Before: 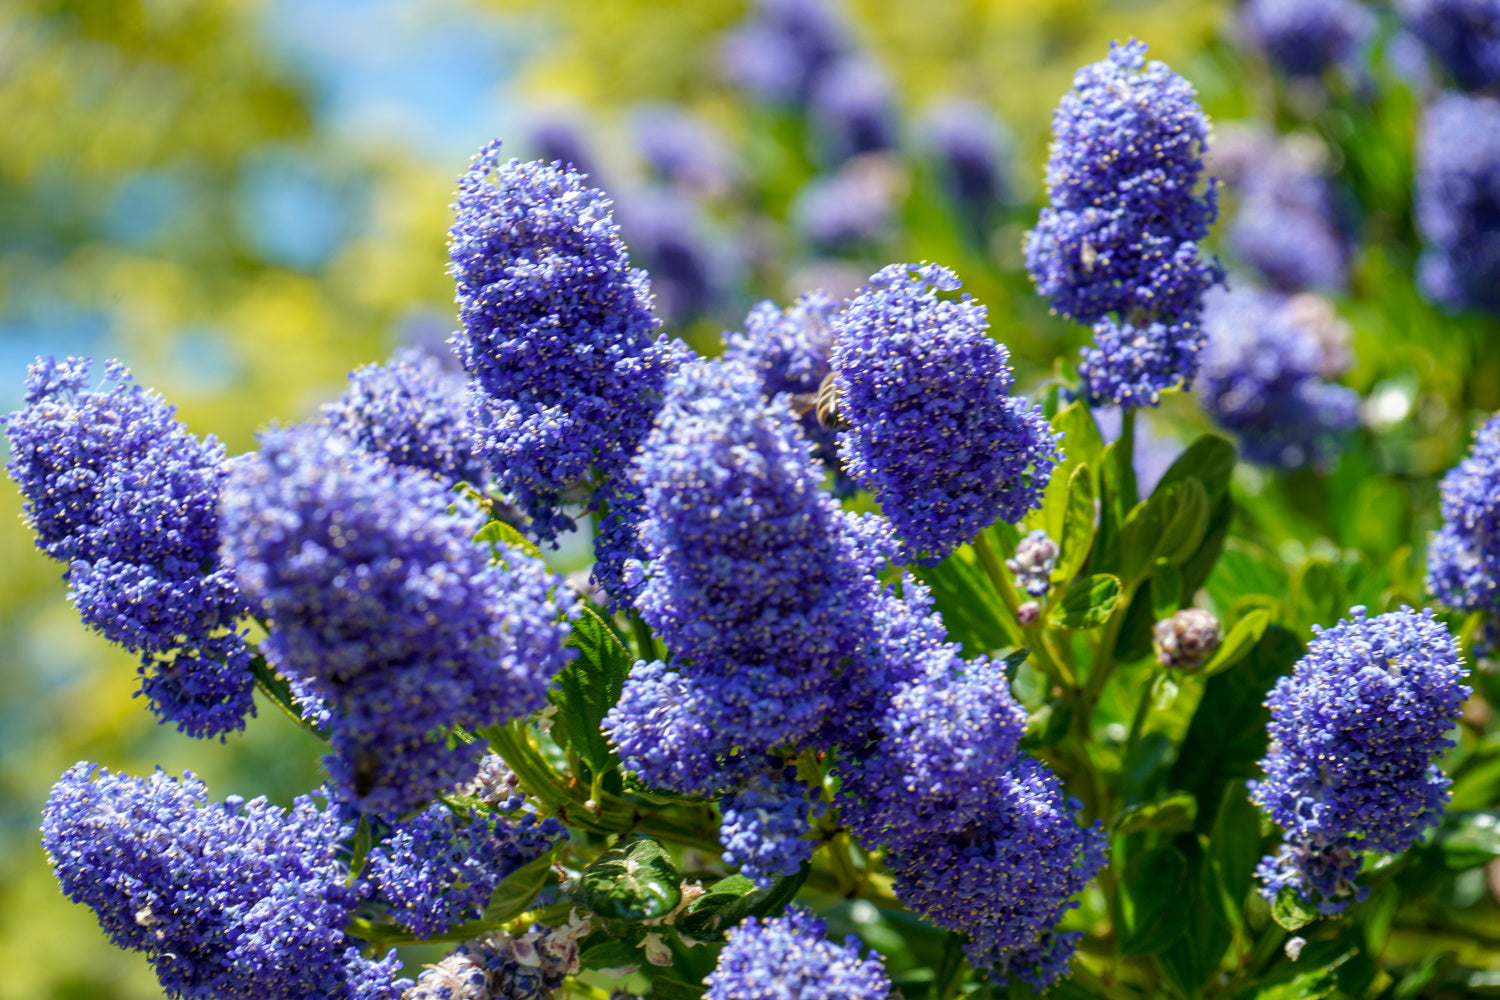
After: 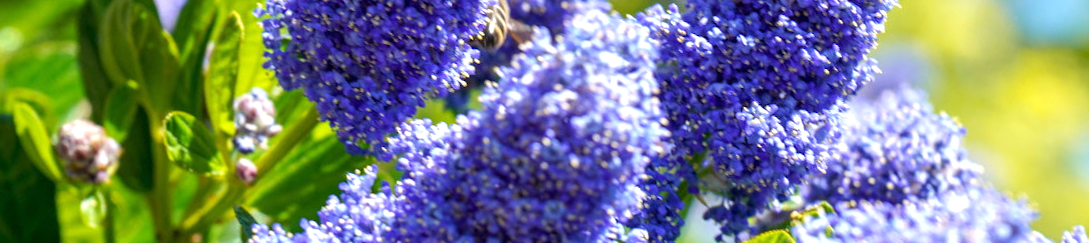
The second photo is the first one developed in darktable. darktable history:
exposure: exposure 0.507 EV, compensate highlight preservation false
crop and rotate: angle 16.12°, top 30.835%, bottom 35.653%
